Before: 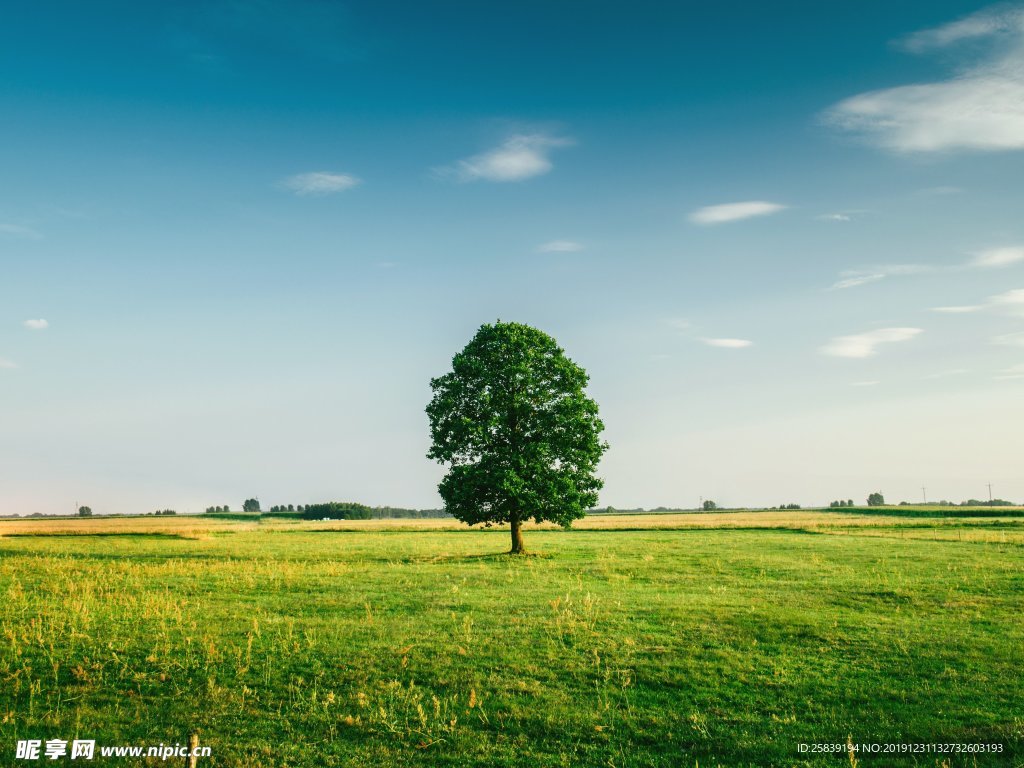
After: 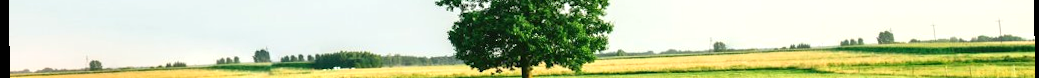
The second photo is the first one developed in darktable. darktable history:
crop and rotate: top 59.084%, bottom 30.916%
exposure: black level correction 0, exposure 0.5 EV, compensate highlight preservation false
rotate and perspective: rotation -1.17°, automatic cropping off
